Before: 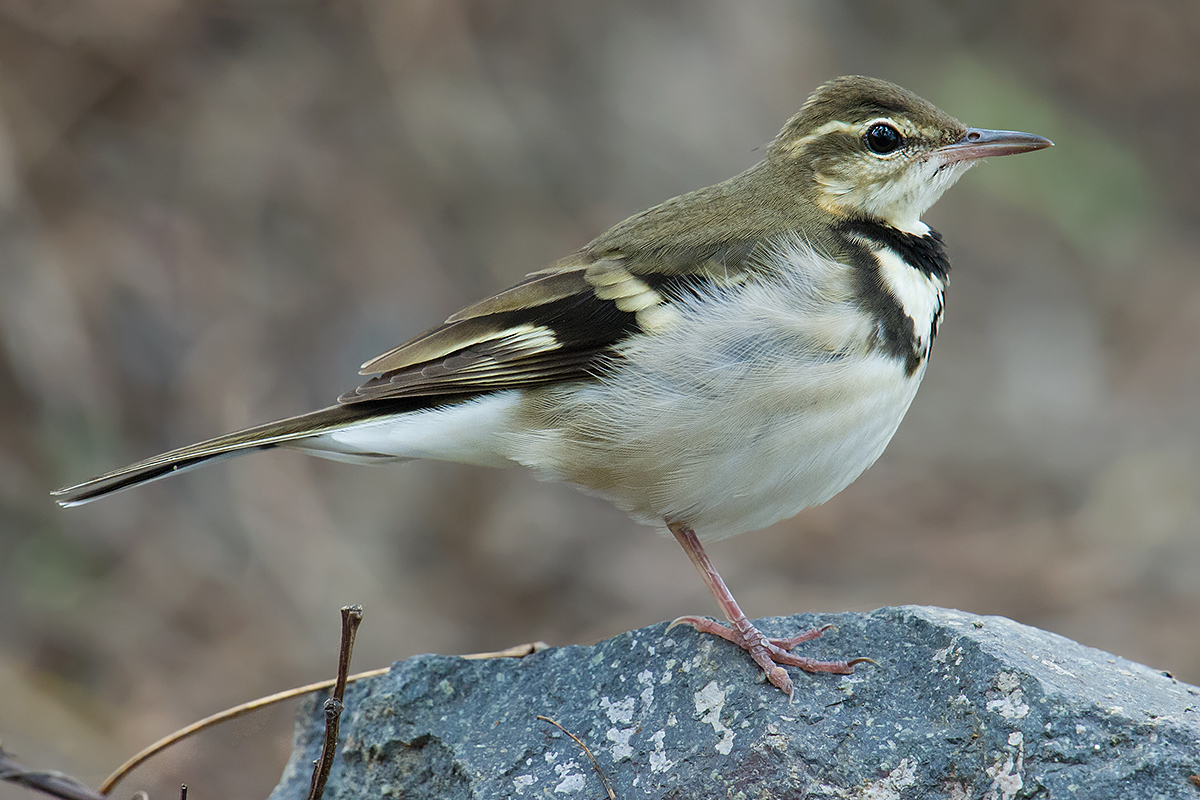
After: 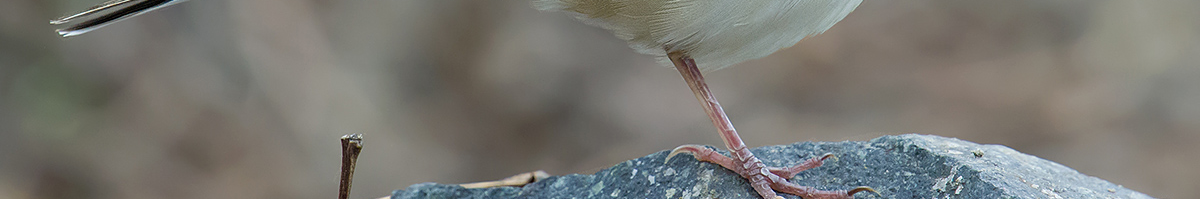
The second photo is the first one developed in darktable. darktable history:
crop and rotate: top 59.002%, bottom 16.033%
